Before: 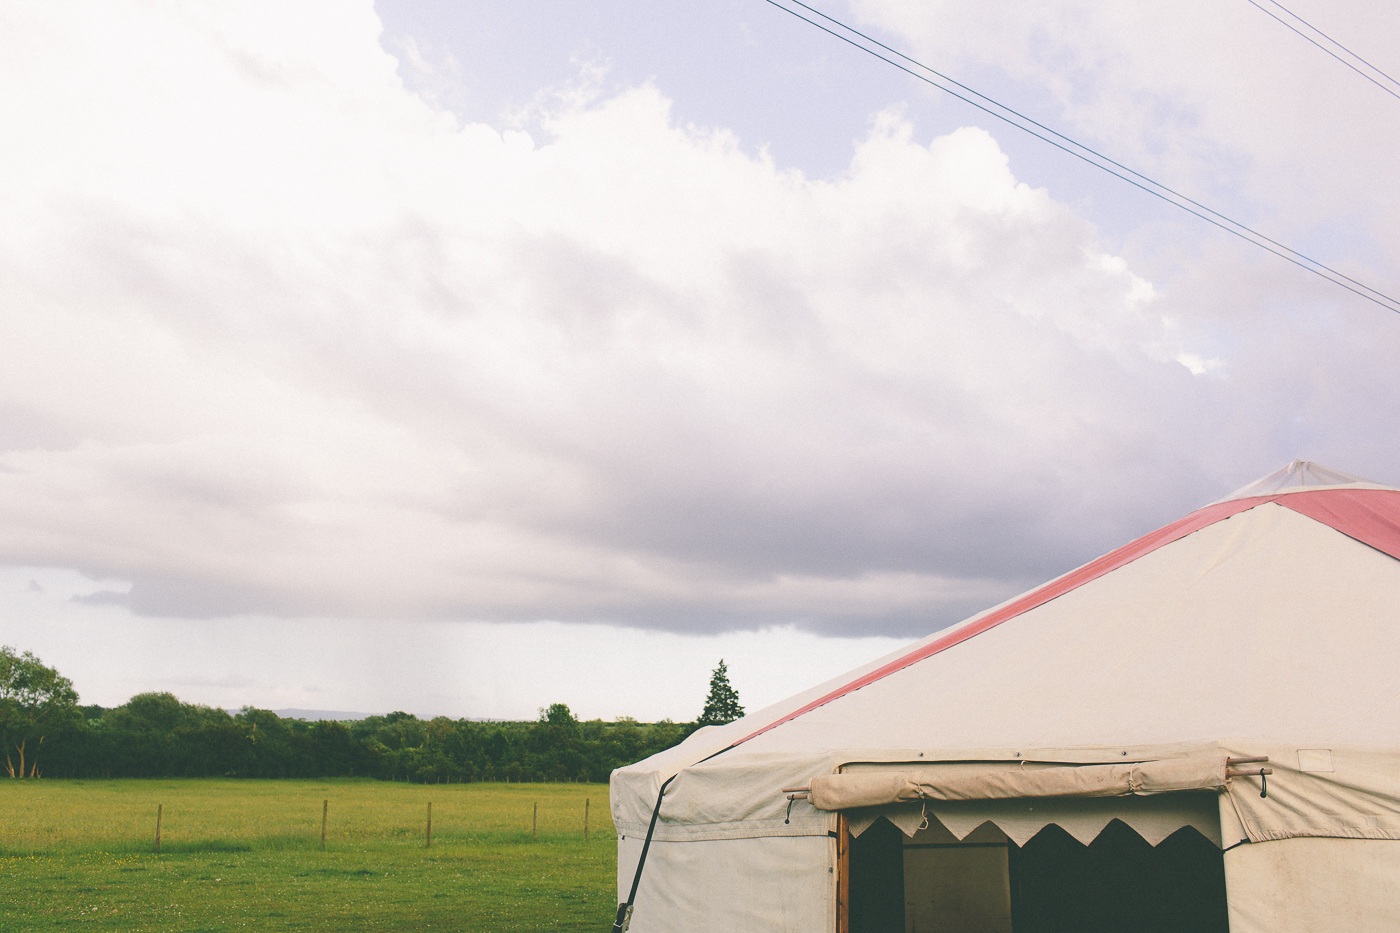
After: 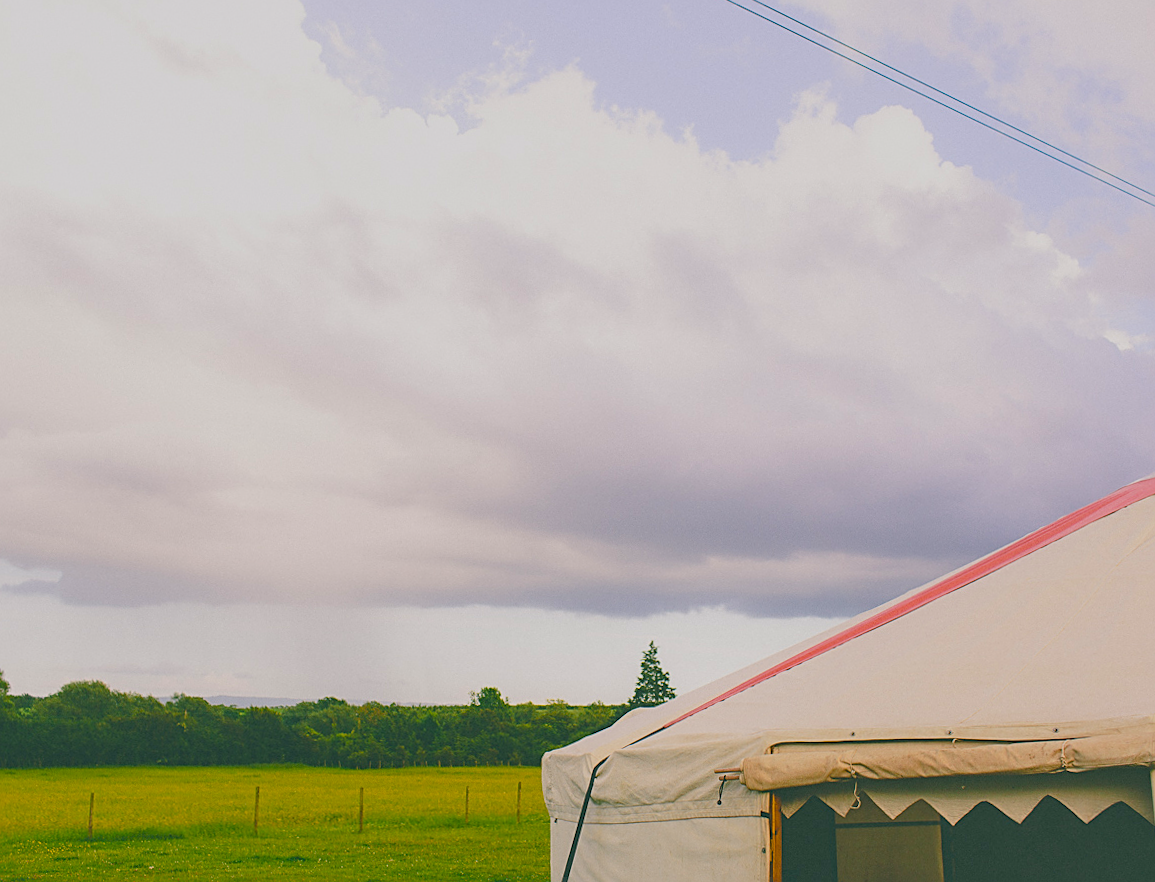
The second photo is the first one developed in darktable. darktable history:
crop and rotate: angle 0.691°, left 4.378%, top 1.147%, right 11.577%, bottom 2.553%
sharpen: on, module defaults
color balance rgb: power › hue 328.25°, linear chroma grading › global chroma 20.159%, perceptual saturation grading › global saturation 16.054%, global vibrance 23.544%, contrast -24.669%
local contrast: on, module defaults
